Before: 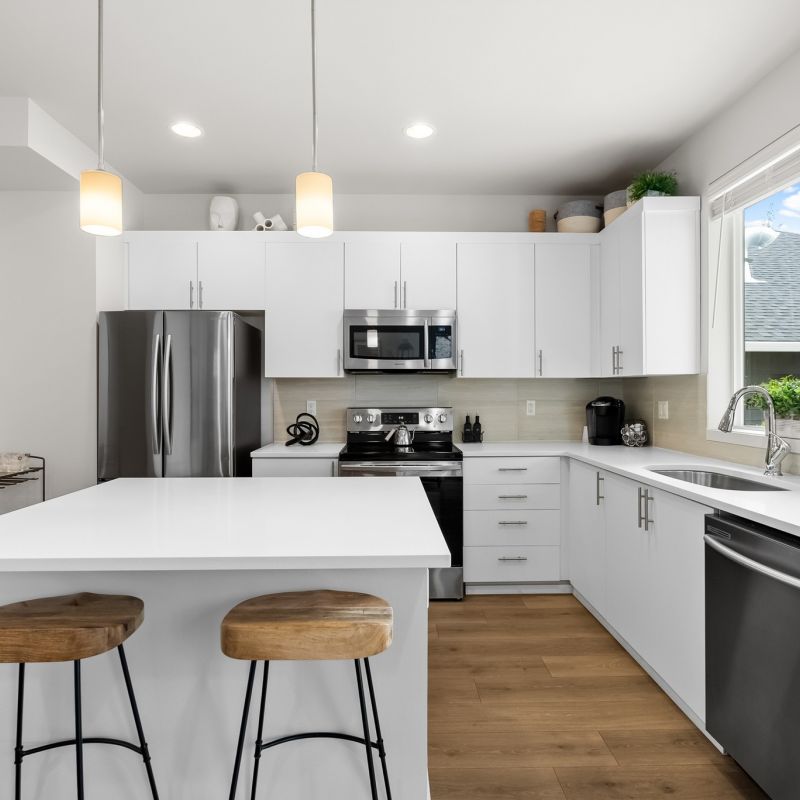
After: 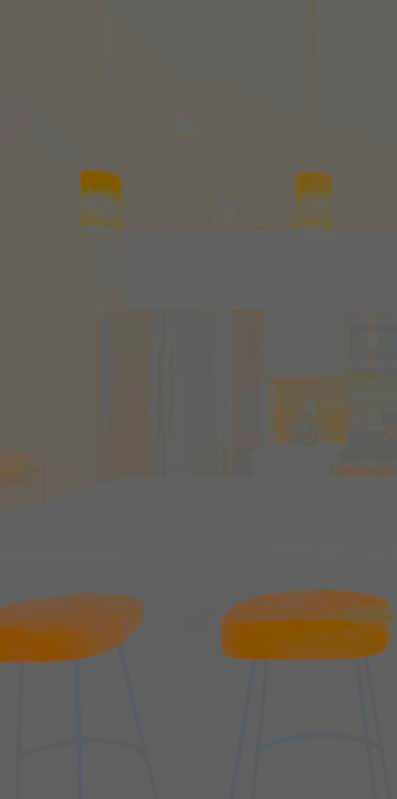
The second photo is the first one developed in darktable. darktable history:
contrast brightness saturation: contrast -0.977, brightness -0.156, saturation 0.744
crop and rotate: left 0.054%, top 0%, right 50.282%
